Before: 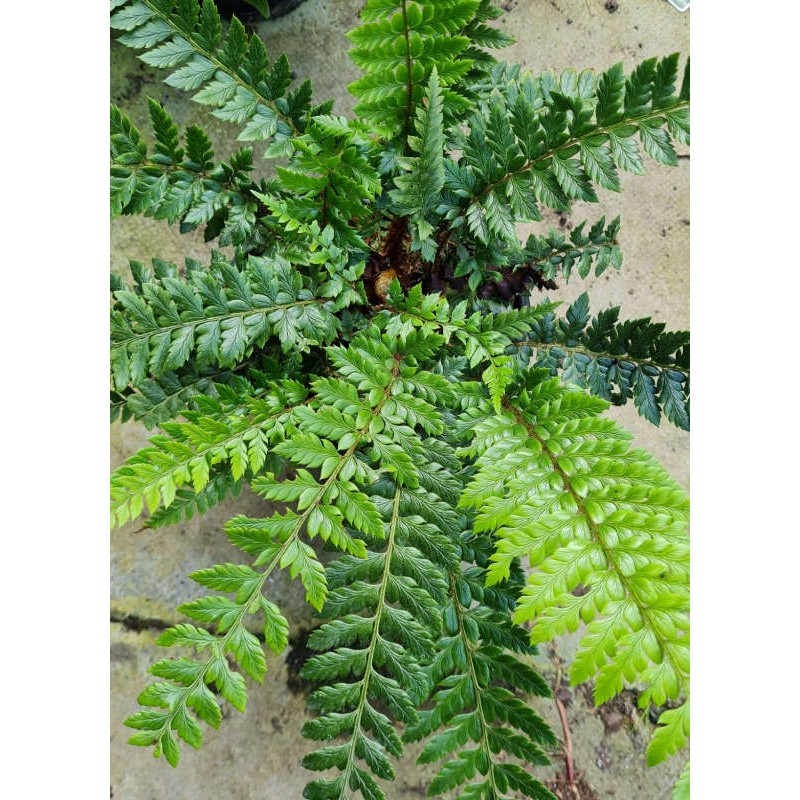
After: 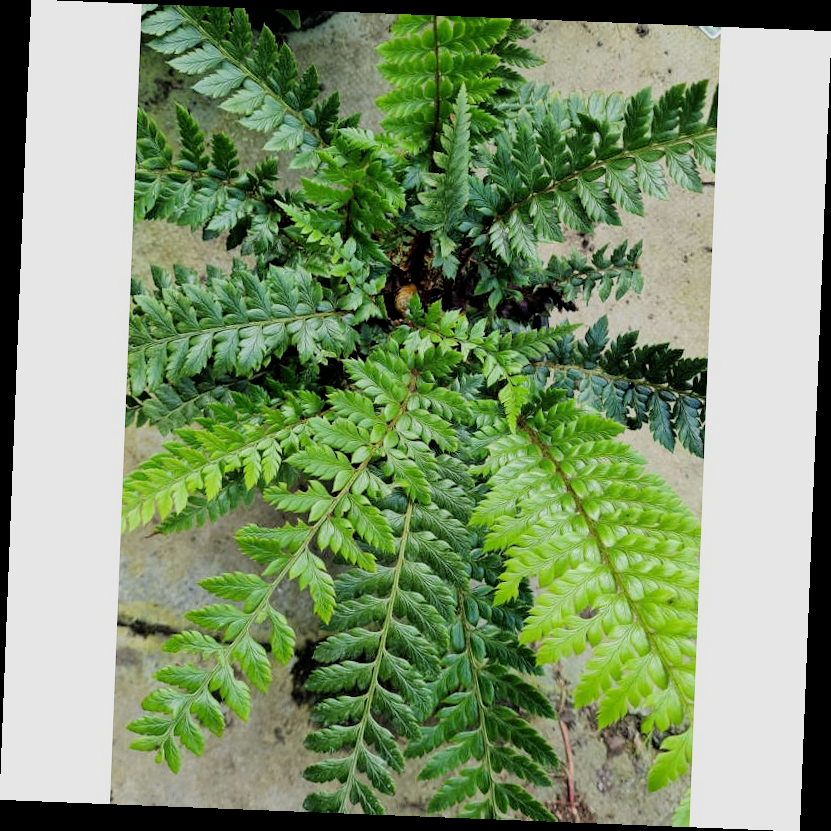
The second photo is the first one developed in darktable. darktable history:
filmic rgb: black relative exposure -5.83 EV, white relative exposure 3.4 EV, hardness 3.68
rotate and perspective: rotation 2.27°, automatic cropping off
